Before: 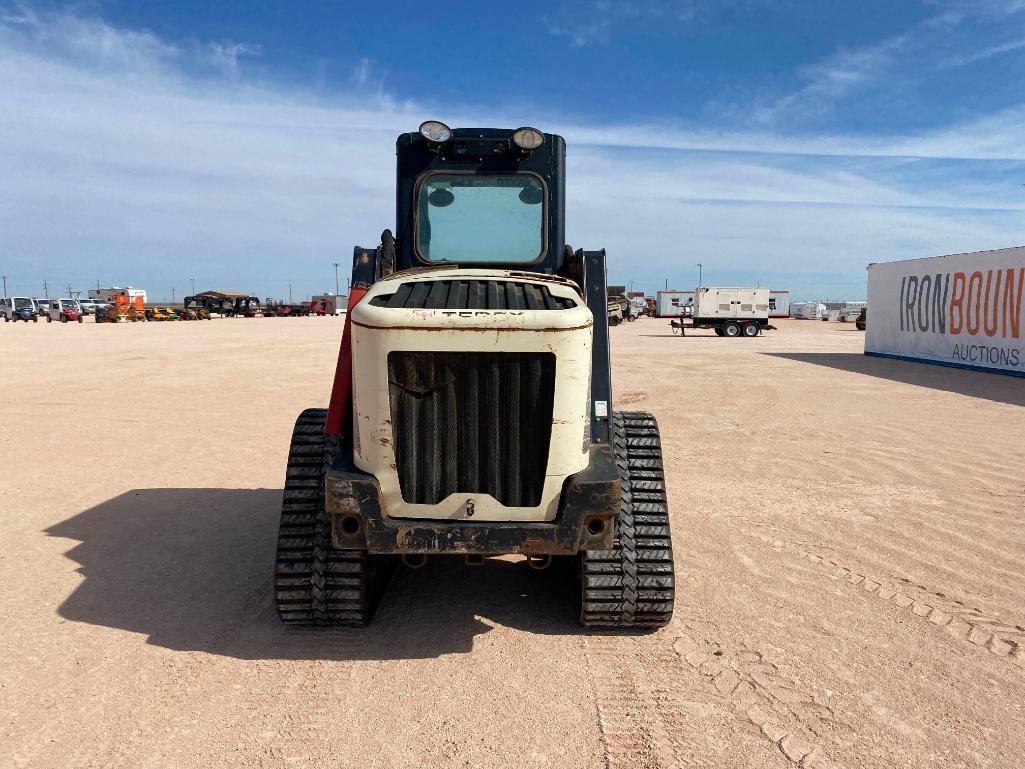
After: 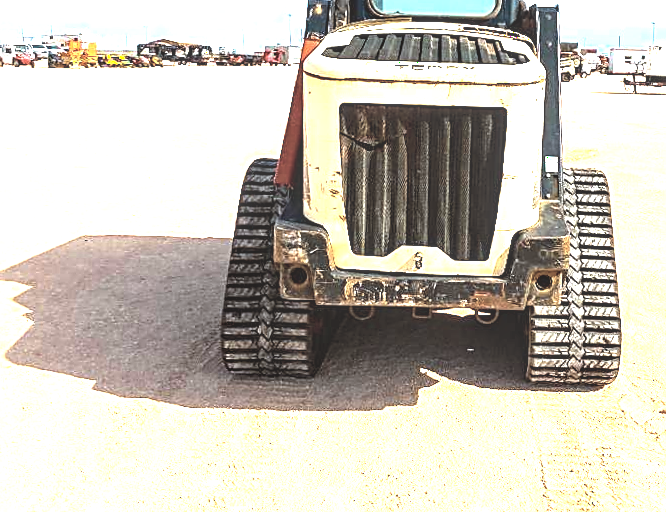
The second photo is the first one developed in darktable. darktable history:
color correction: highlights a* -3.9, highlights b* -10.76
local contrast: detail 130%
crop and rotate: angle -1.2°, left 3.612%, top 31.512%, right 29.519%
sharpen: on, module defaults
tone curve: curves: ch0 [(0, 0) (0.003, 0.023) (0.011, 0.025) (0.025, 0.029) (0.044, 0.047) (0.069, 0.079) (0.1, 0.113) (0.136, 0.152) (0.177, 0.199) (0.224, 0.26) (0.277, 0.333) (0.335, 0.404) (0.399, 0.48) (0.468, 0.559) (0.543, 0.635) (0.623, 0.713) (0.709, 0.797) (0.801, 0.879) (0.898, 0.953) (1, 1)], color space Lab, independent channels, preserve colors none
color balance rgb: shadows lift › luminance -19.668%, power › chroma 2.476%, power › hue 66.94°, highlights gain › chroma 2.16%, highlights gain › hue 75.05°, global offset › luminance 0.275%, linear chroma grading › global chroma 0.289%, perceptual saturation grading › global saturation 0.849%, perceptual brilliance grading › global brilliance 34.431%, perceptual brilliance grading › highlights 49.843%, perceptual brilliance grading › mid-tones 59.165%, perceptual brilliance grading › shadows 34.25%, global vibrance 59.386%
contrast brightness saturation: contrast -0.044, saturation -0.394
